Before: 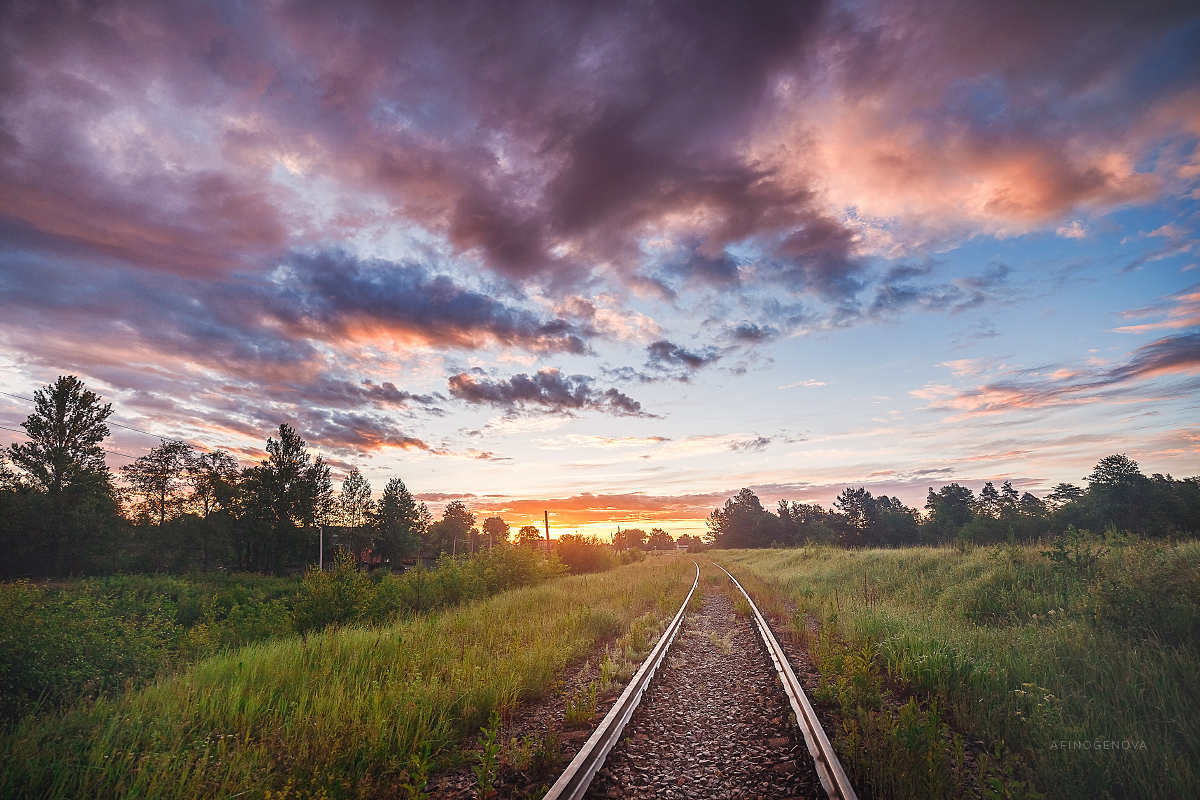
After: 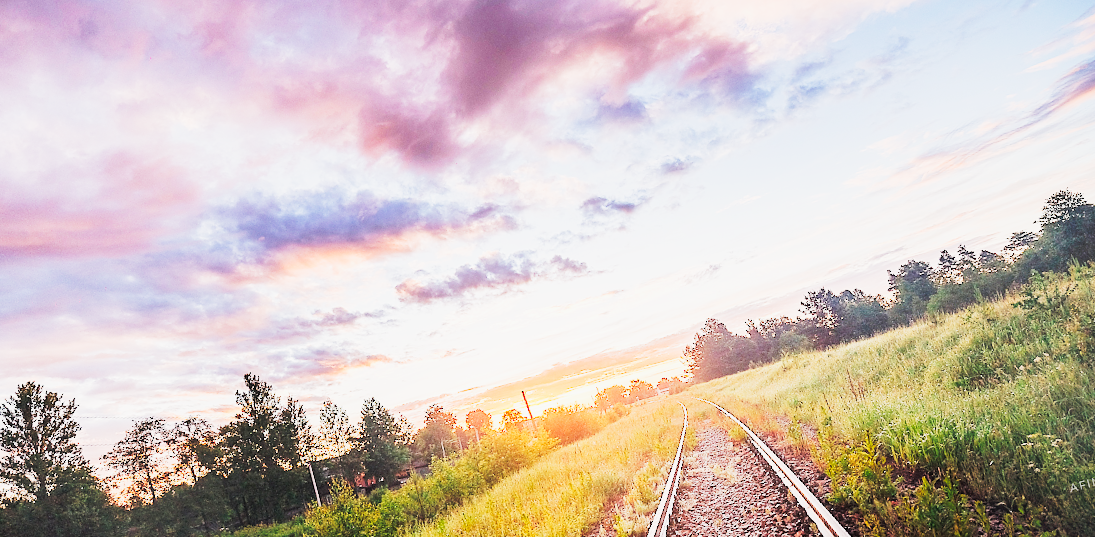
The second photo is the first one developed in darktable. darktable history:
rotate and perspective: rotation -14.8°, crop left 0.1, crop right 0.903, crop top 0.25, crop bottom 0.748
filmic rgb: black relative exposure -7.65 EV, white relative exposure 4.56 EV, hardness 3.61
exposure: exposure 0.6 EV, compensate highlight preservation false
tone curve: curves: ch0 [(0, 0) (0.003, 0.004) (0.011, 0.015) (0.025, 0.034) (0.044, 0.061) (0.069, 0.095) (0.1, 0.137) (0.136, 0.187) (0.177, 0.244) (0.224, 0.308) (0.277, 0.415) (0.335, 0.532) (0.399, 0.642) (0.468, 0.747) (0.543, 0.829) (0.623, 0.886) (0.709, 0.924) (0.801, 0.951) (0.898, 0.975) (1, 1)], preserve colors none
